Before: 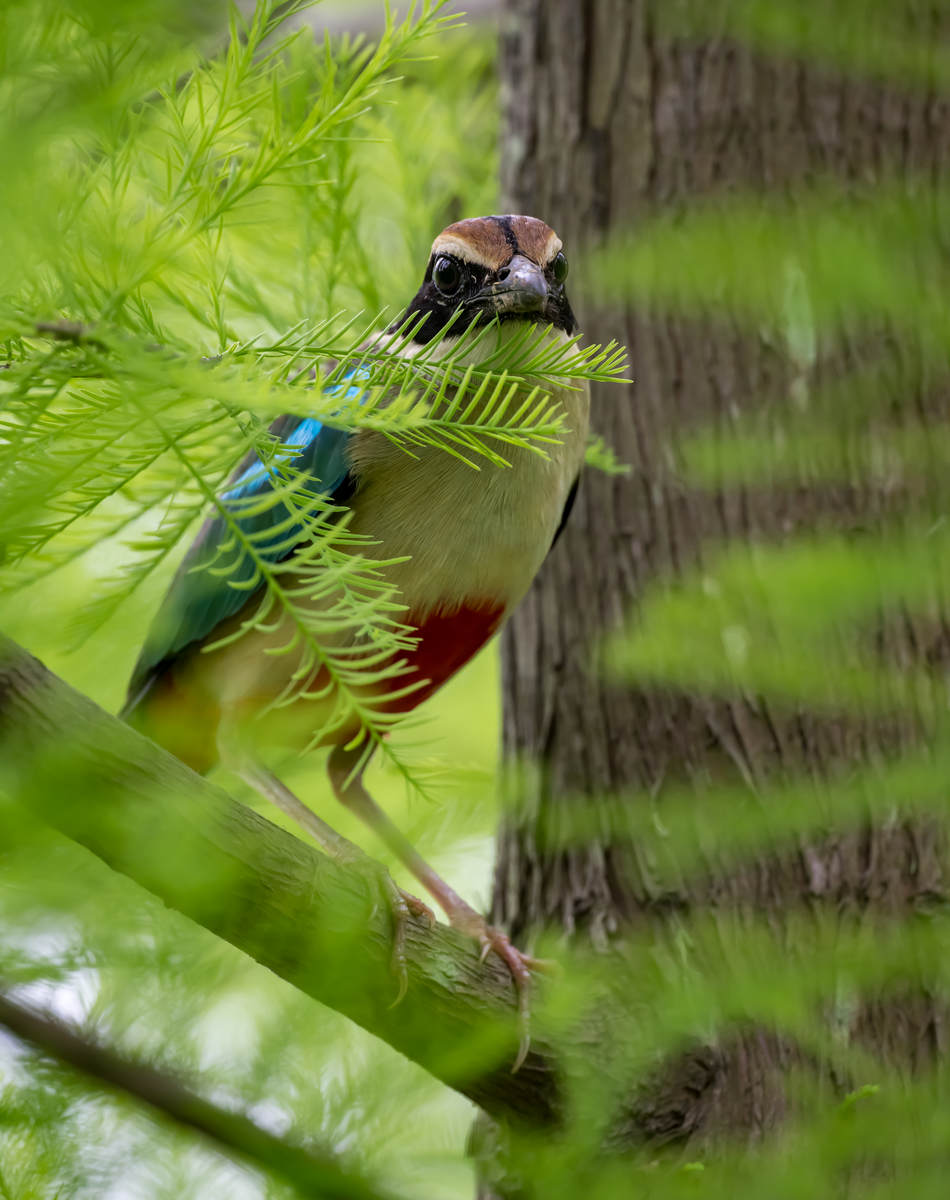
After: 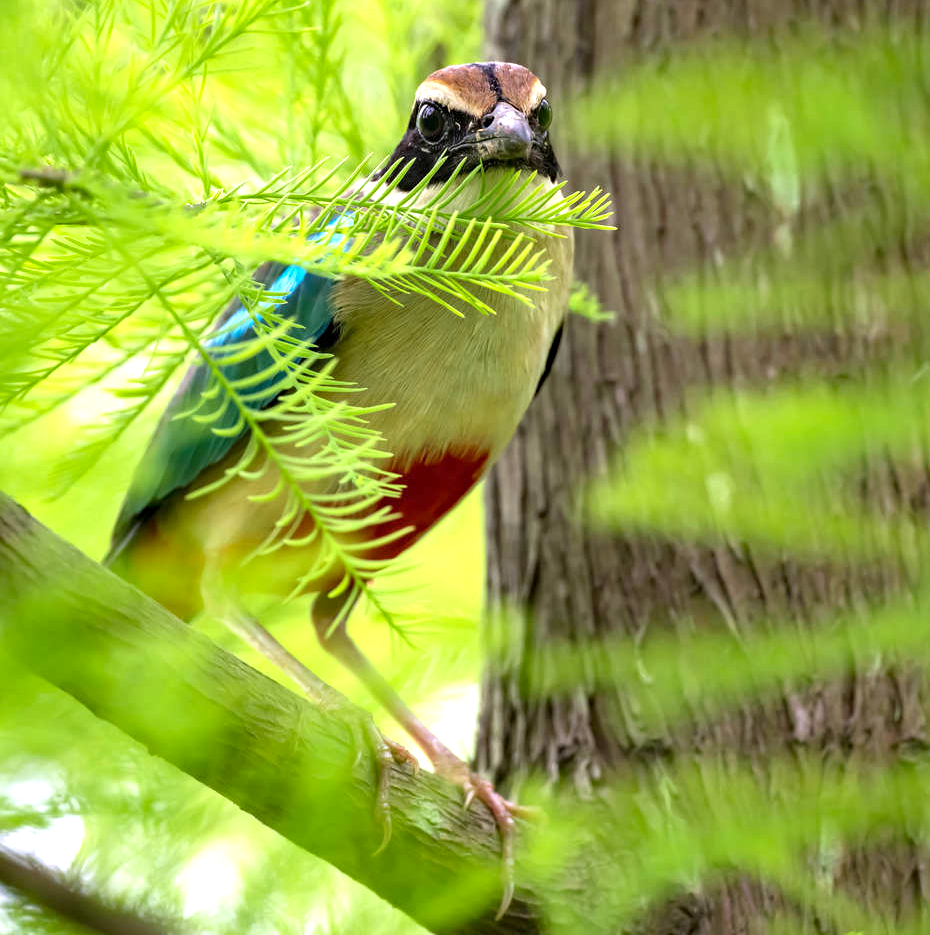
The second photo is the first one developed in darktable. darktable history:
haze removal: compatibility mode true, adaptive false
crop and rotate: left 1.814%, top 12.818%, right 0.25%, bottom 9.225%
exposure: black level correction 0, exposure 1.1 EV, compensate highlight preservation false
